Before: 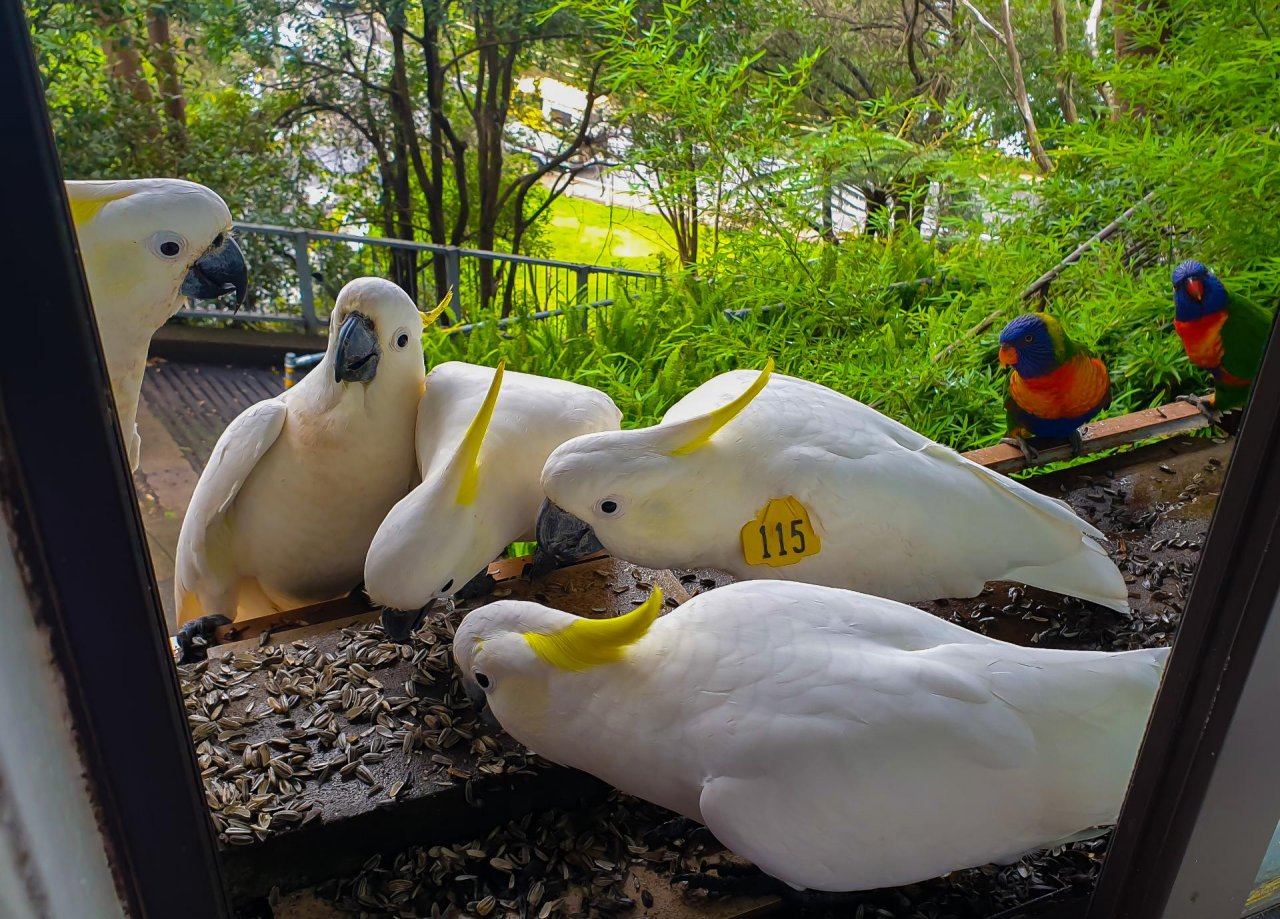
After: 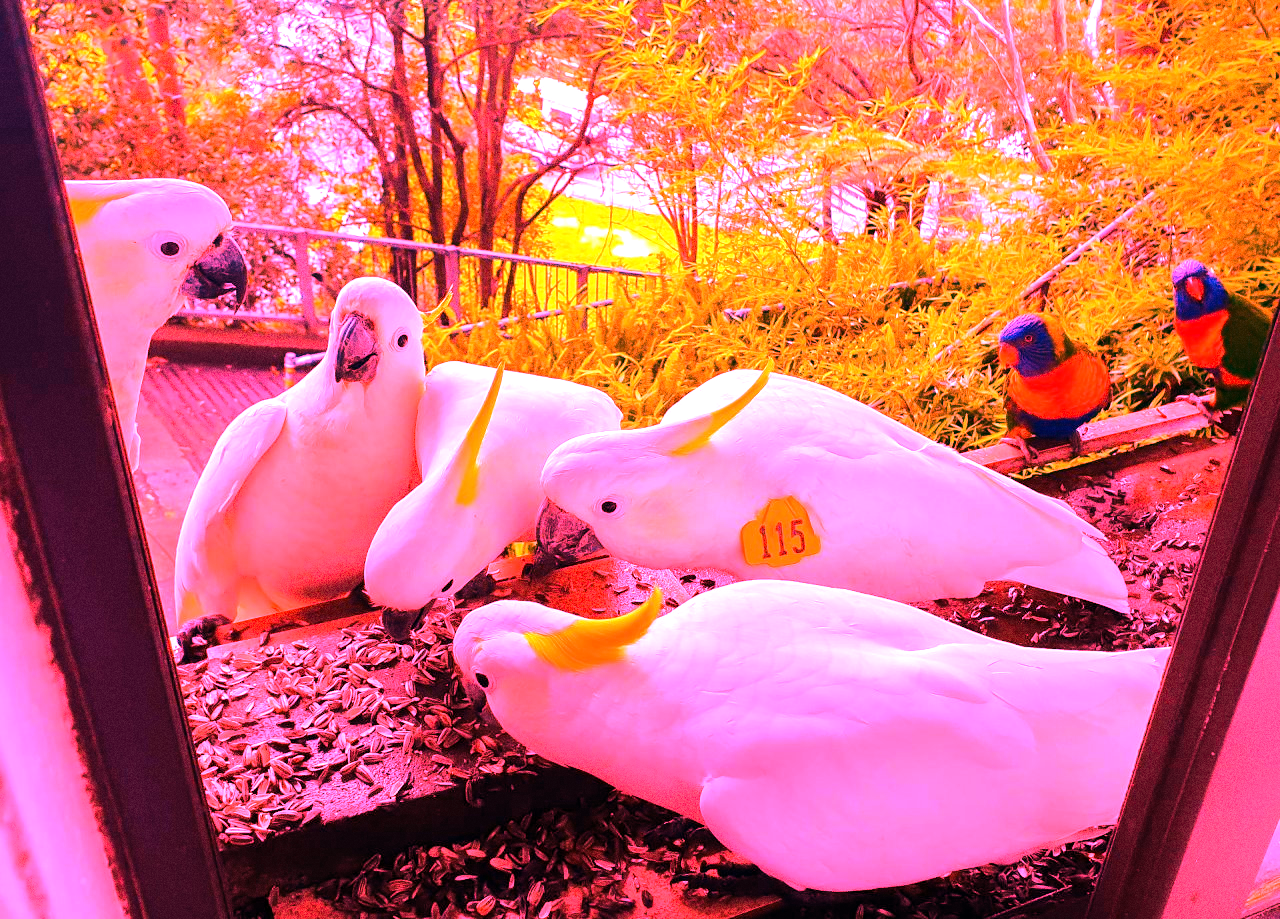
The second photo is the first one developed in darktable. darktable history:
white balance: red 4.26, blue 1.802
tone equalizer: -8 EV -0.417 EV, -7 EV -0.389 EV, -6 EV -0.333 EV, -5 EV -0.222 EV, -3 EV 0.222 EV, -2 EV 0.333 EV, -1 EV 0.389 EV, +0 EV 0.417 EV, edges refinement/feathering 500, mask exposure compensation -1.57 EV, preserve details no
grain: coarseness 0.09 ISO, strength 40%
